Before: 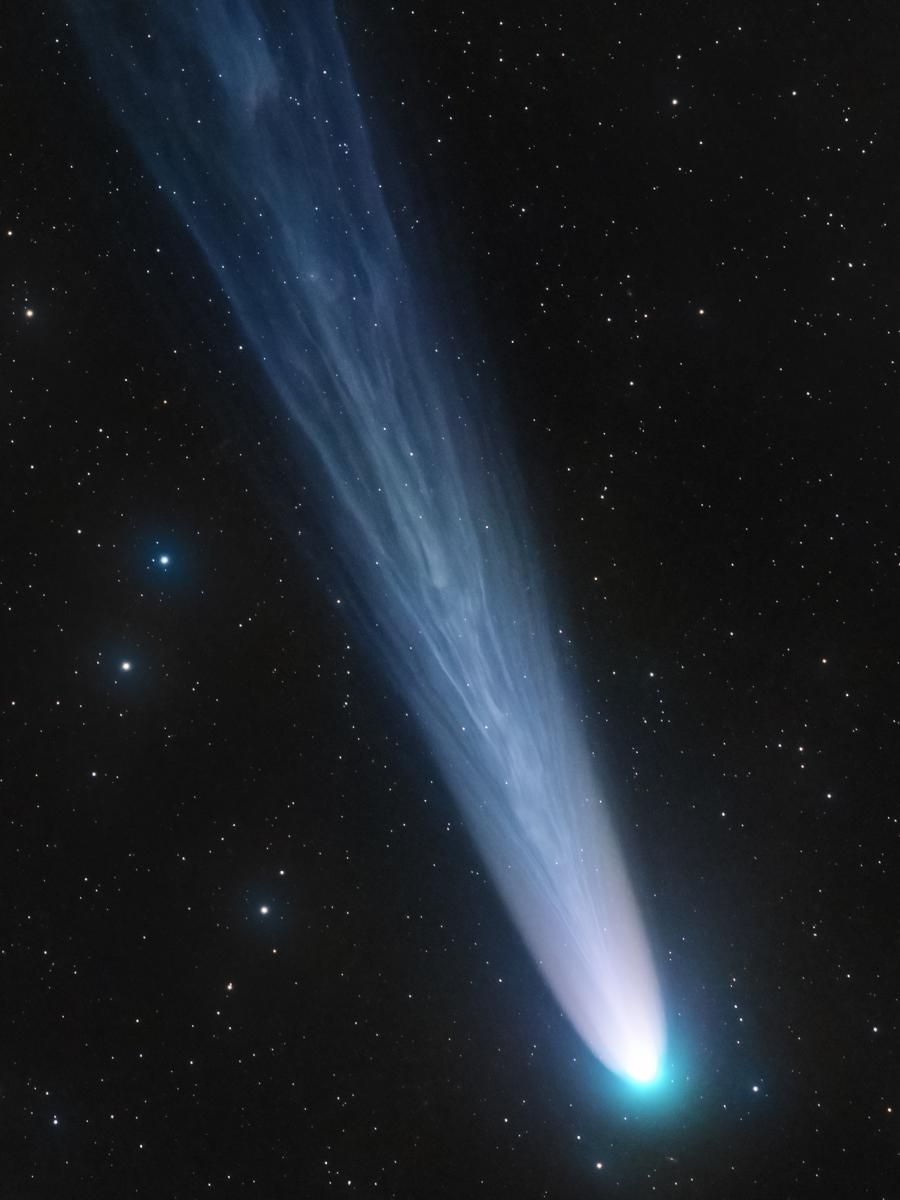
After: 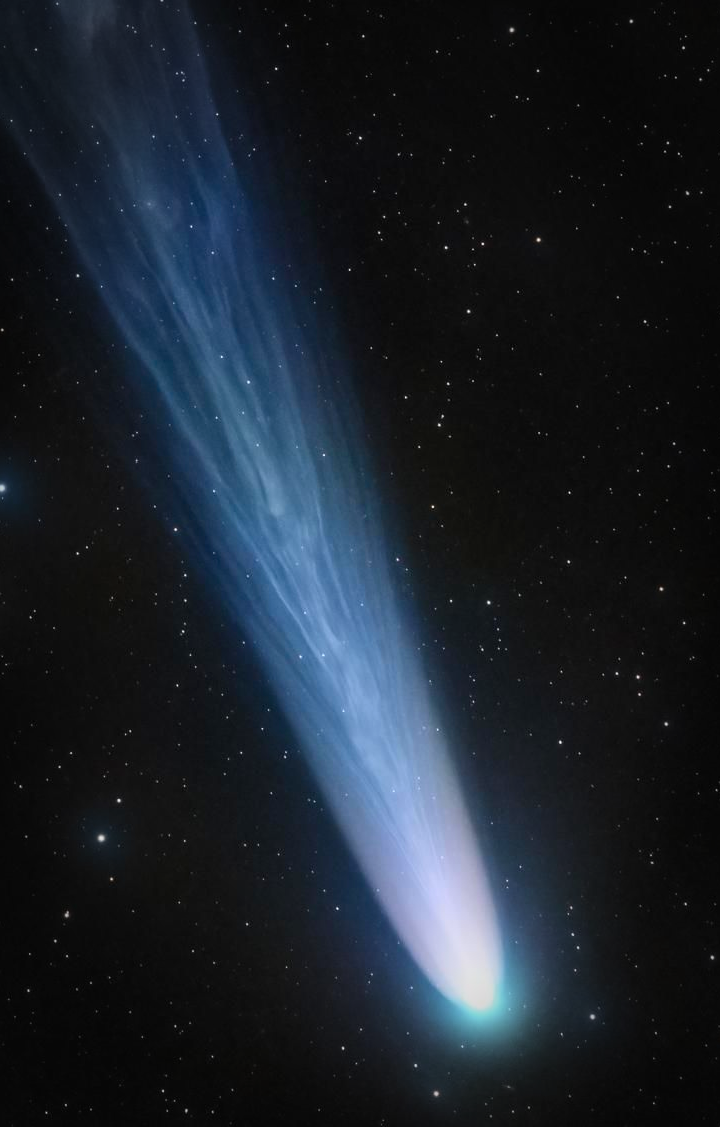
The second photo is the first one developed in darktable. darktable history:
contrast brightness saturation: contrast 0.092, saturation 0.269
crop and rotate: left 18.174%, top 6.001%, right 1.765%
vignetting: fall-off start 66.3%, fall-off radius 39.67%, center (-0.031, -0.043), automatic ratio true, width/height ratio 0.663, unbound false
